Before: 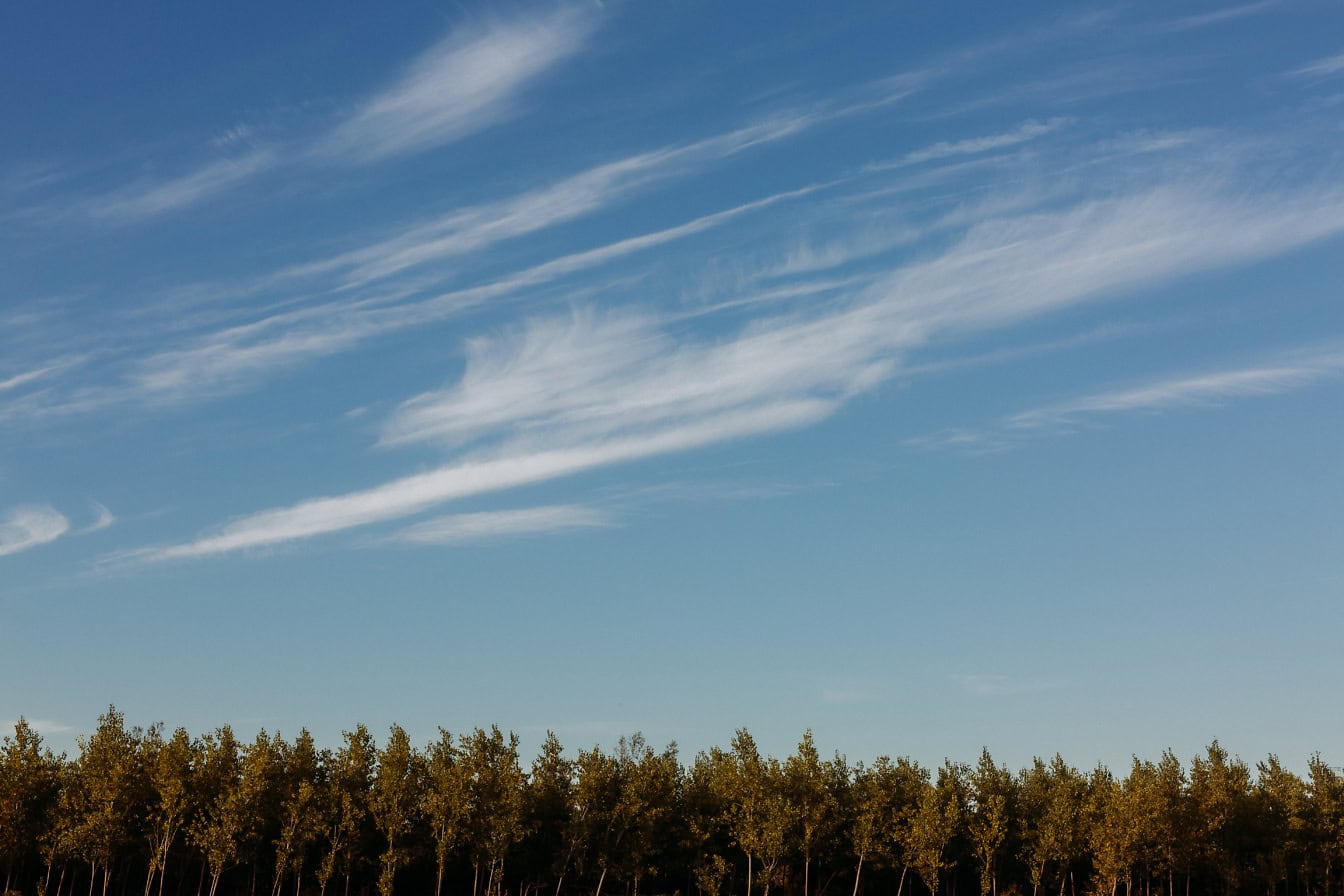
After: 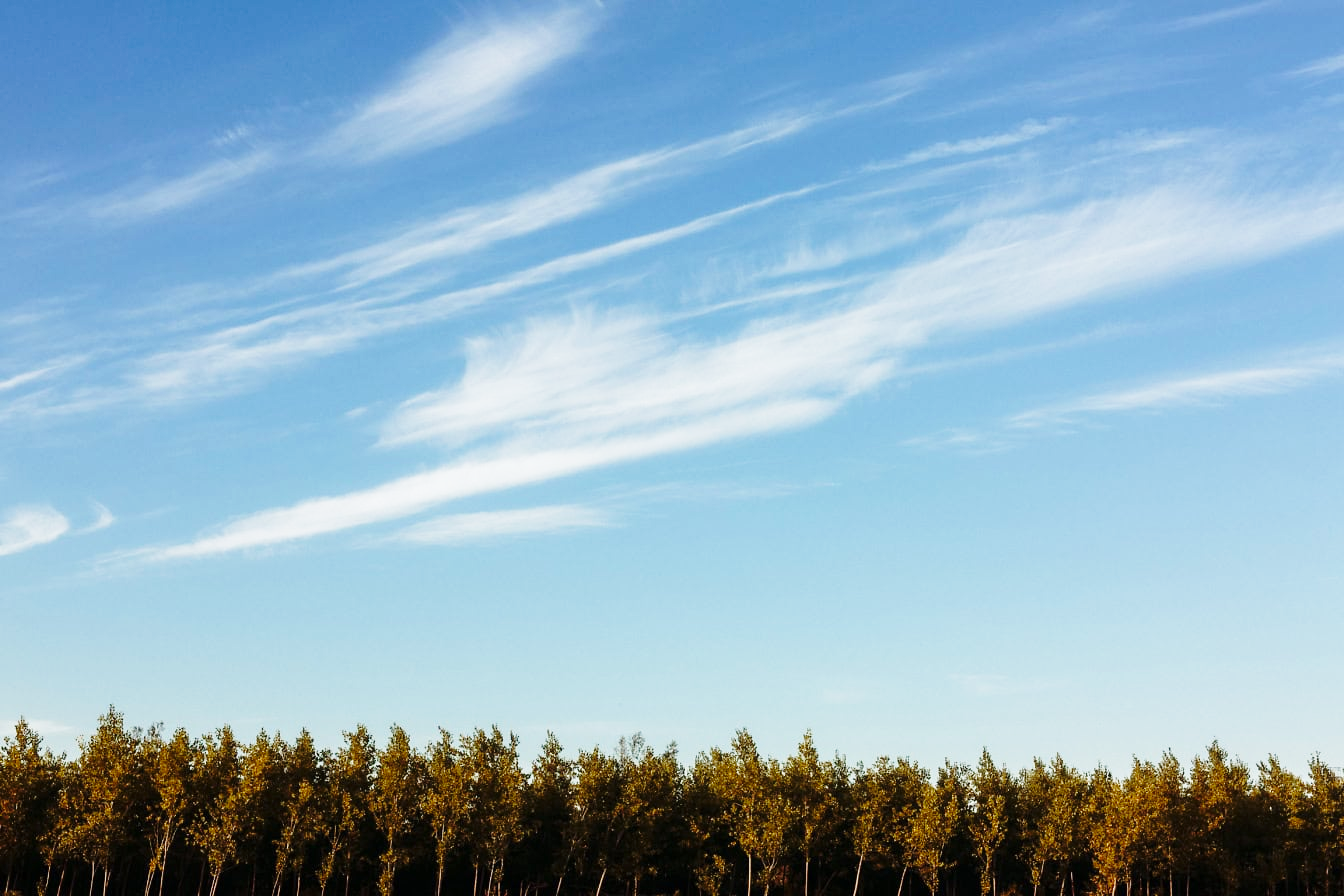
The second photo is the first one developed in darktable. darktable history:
base curve: curves: ch0 [(0, 0) (0.028, 0.03) (0.121, 0.232) (0.46, 0.748) (0.859, 0.968) (1, 1)], preserve colors none
white balance: red 0.978, blue 0.999
exposure: exposure 0.29 EV, compensate highlight preservation false
